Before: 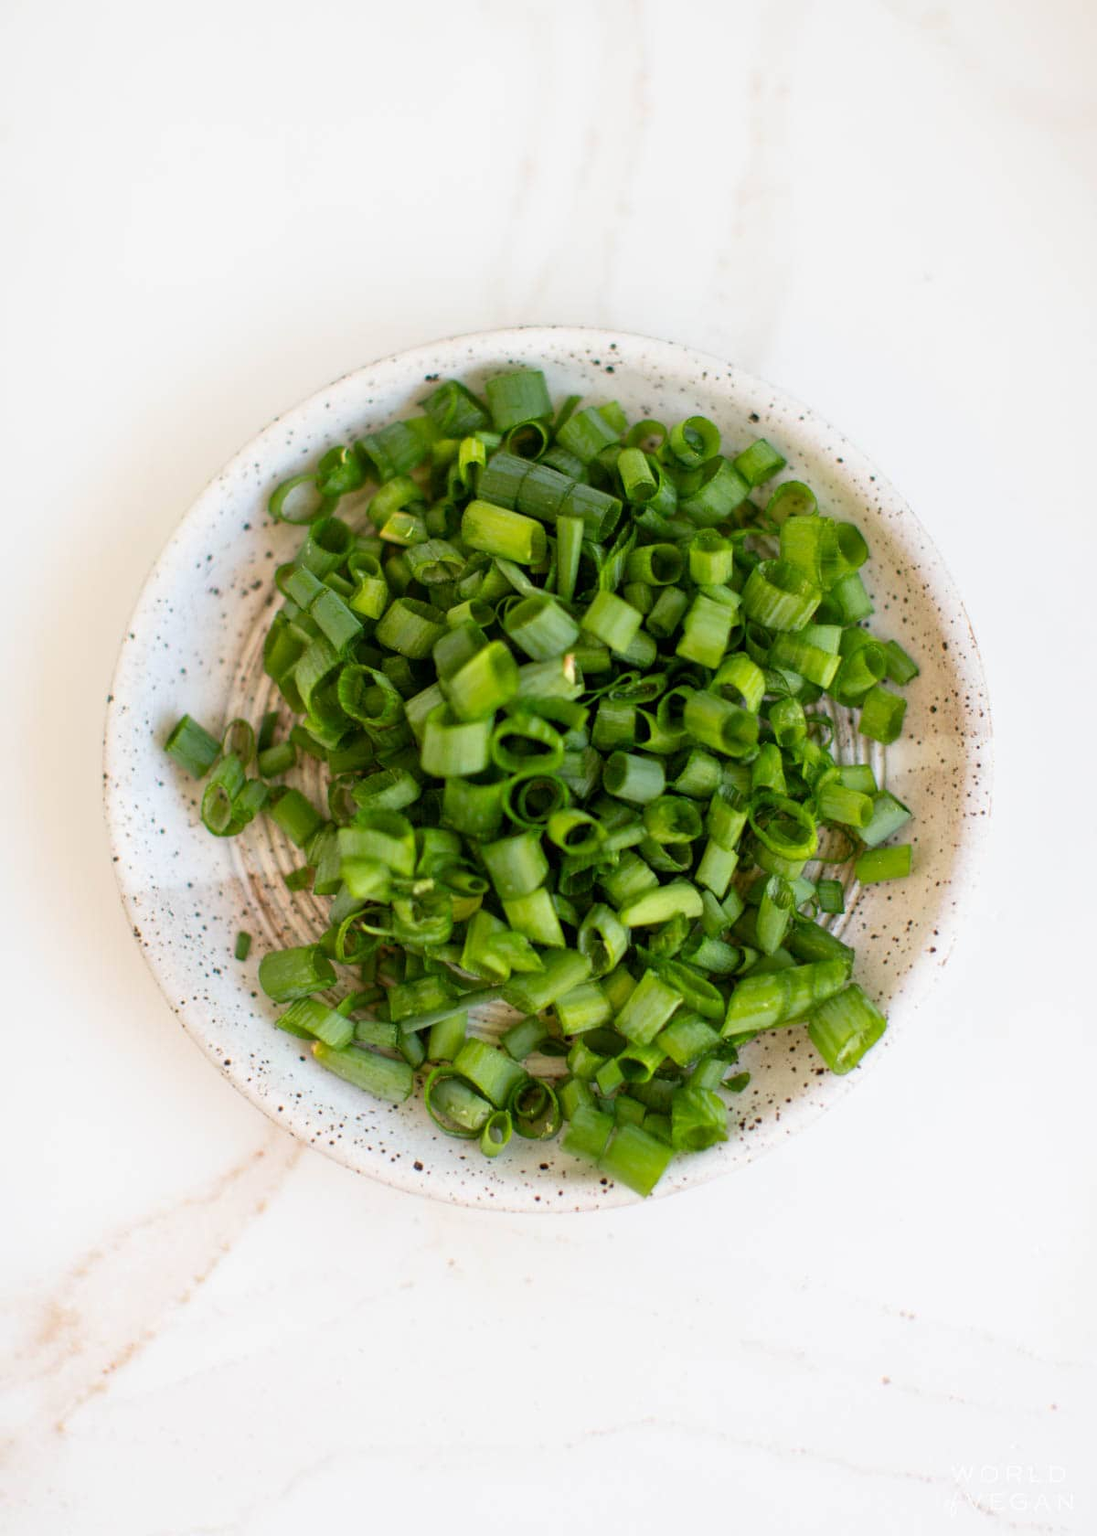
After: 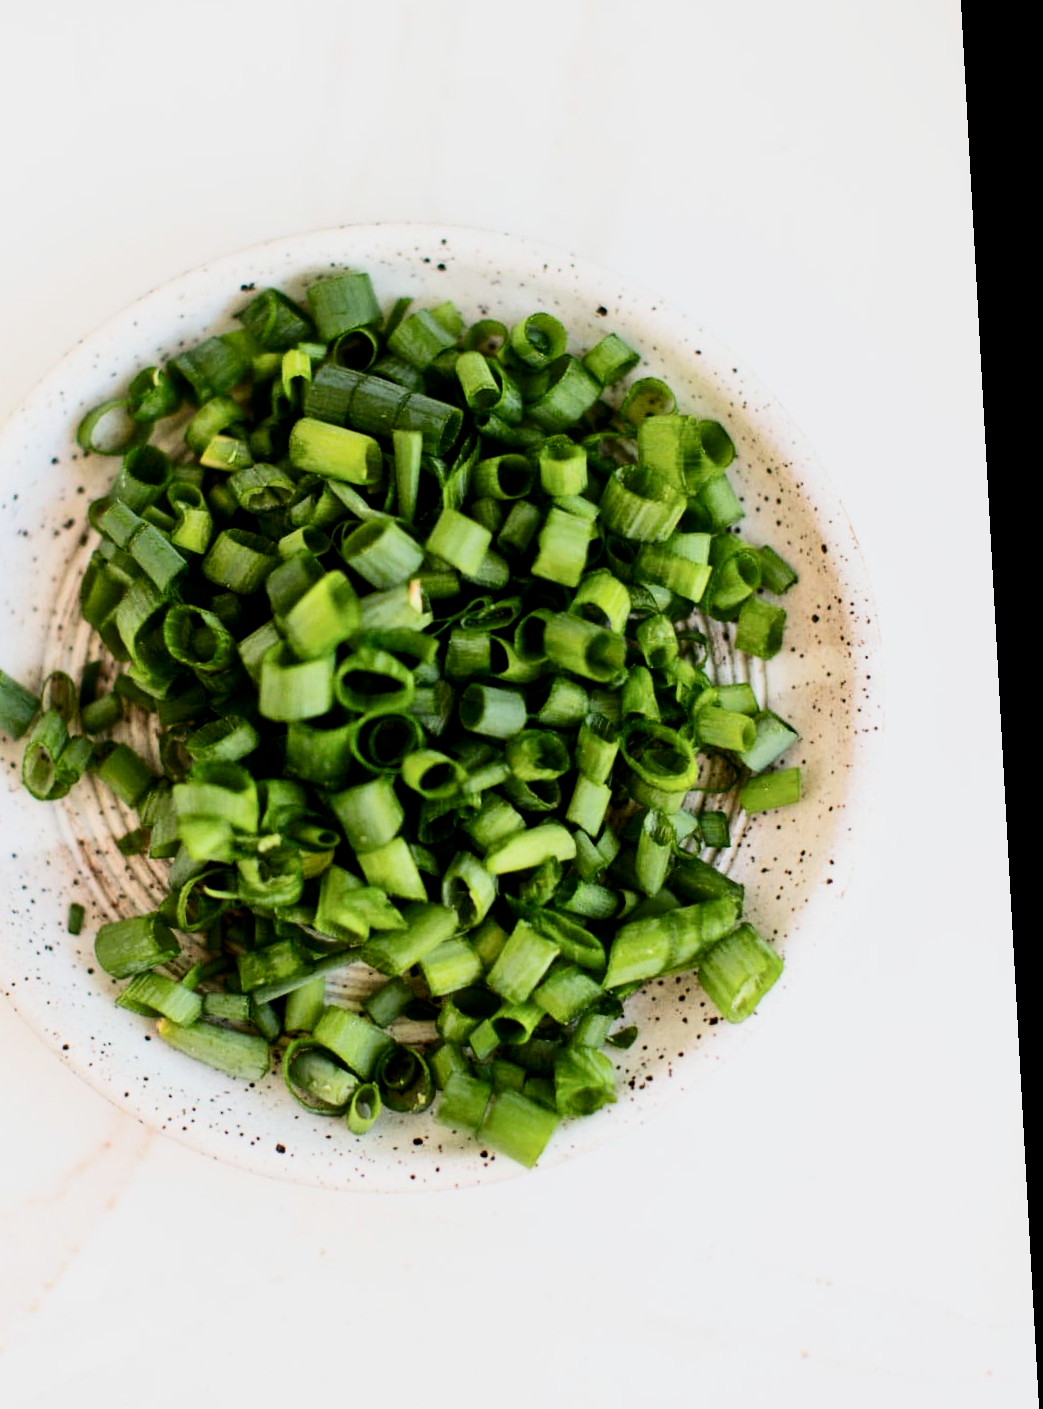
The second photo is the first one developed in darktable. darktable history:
color correction: highlights a* 0.003, highlights b* -0.283
contrast brightness saturation: contrast 0.28
rotate and perspective: rotation -3.18°, automatic cropping off
crop: left 19.159%, top 9.58%, bottom 9.58%
filmic rgb: black relative exposure -5 EV, hardness 2.88, contrast 1.2, highlights saturation mix -30%
